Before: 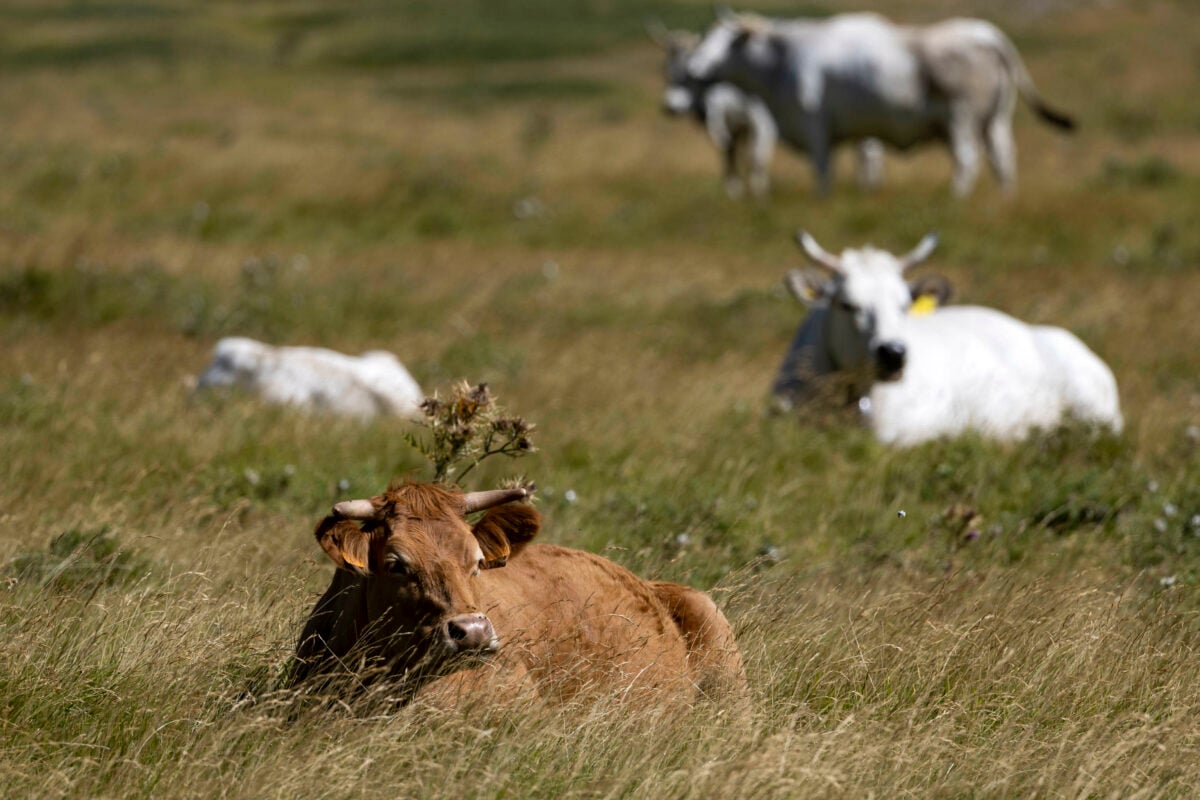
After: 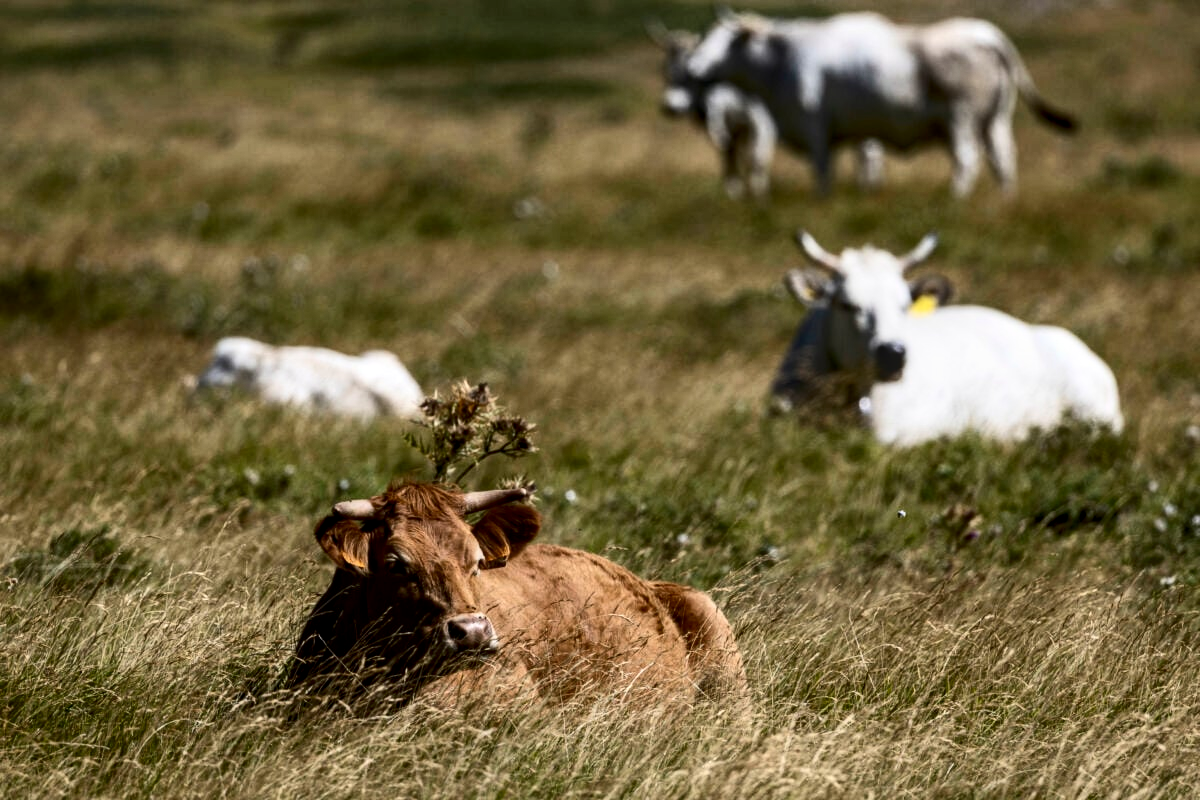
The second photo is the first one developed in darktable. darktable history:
local contrast: on, module defaults
contrast brightness saturation: contrast 0.294
